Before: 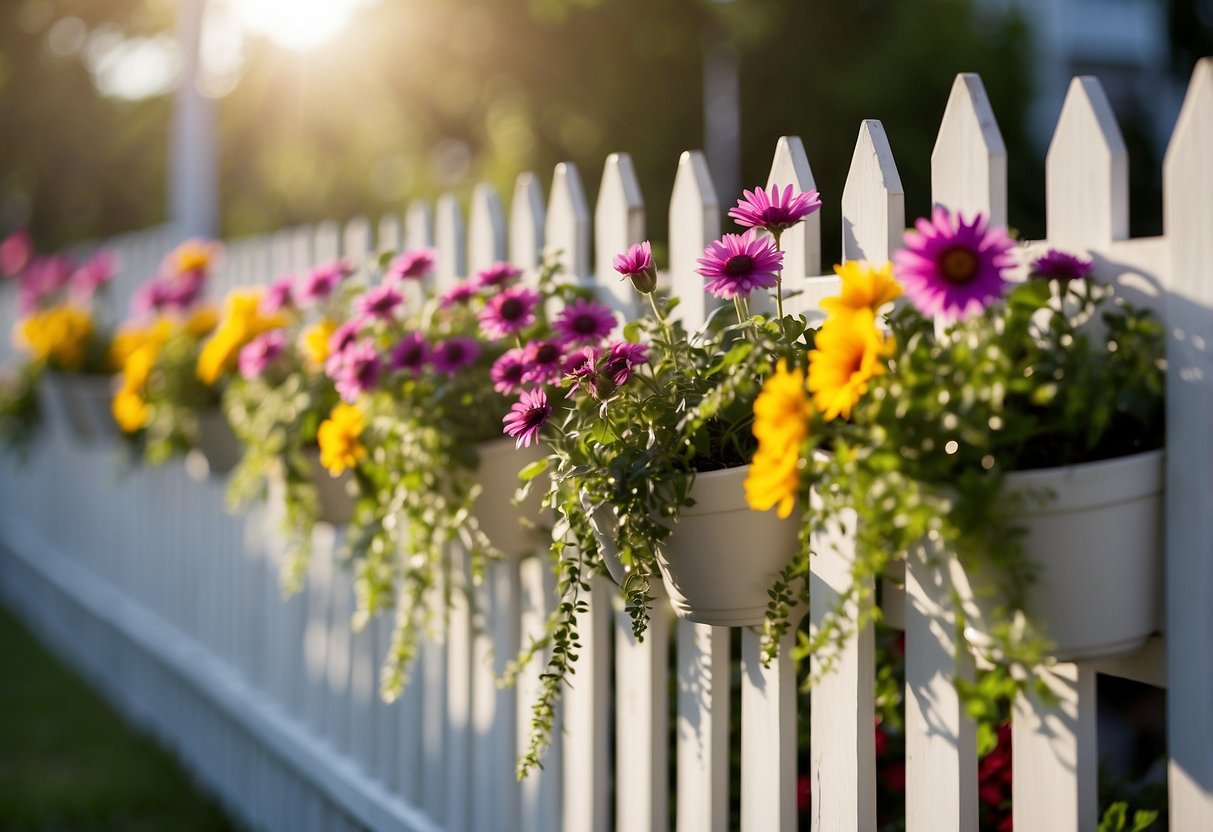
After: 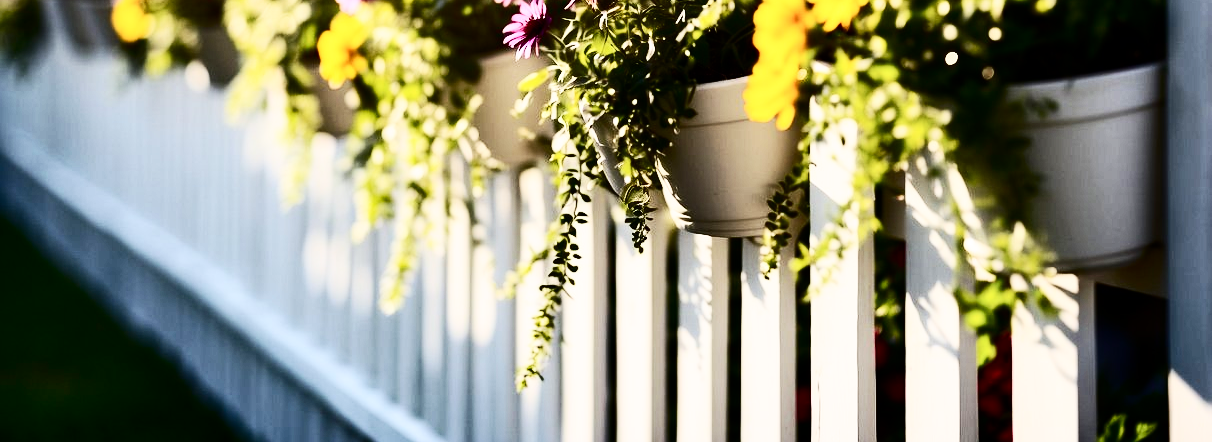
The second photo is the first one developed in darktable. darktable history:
contrast brightness saturation: contrast 0.489, saturation -0.086
base curve: curves: ch0 [(0, 0) (0.032, 0.025) (0.121, 0.166) (0.206, 0.329) (0.605, 0.79) (1, 1)], preserve colors none
crop and rotate: top 46.795%, right 0.052%
shadows and highlights: low approximation 0.01, soften with gaussian
